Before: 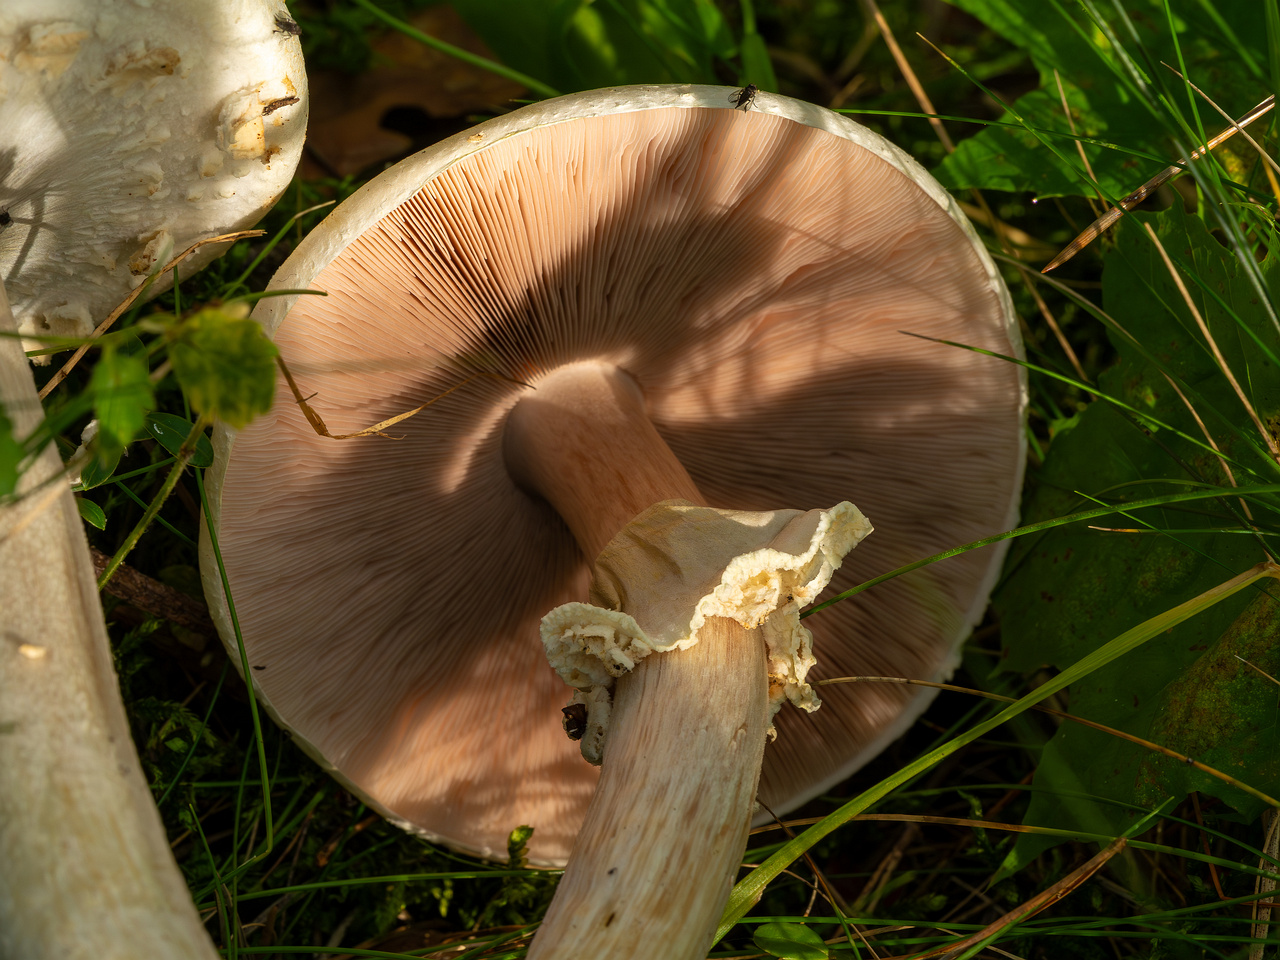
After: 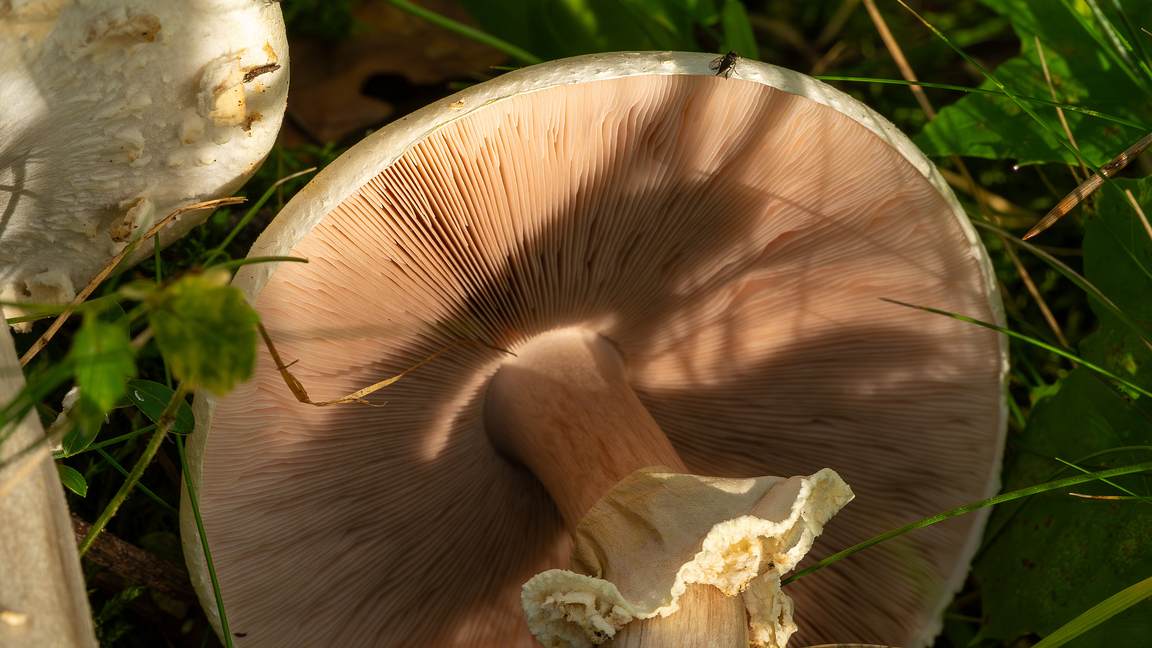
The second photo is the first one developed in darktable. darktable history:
crop: left 1.509%, top 3.452%, right 7.696%, bottom 28.452%
